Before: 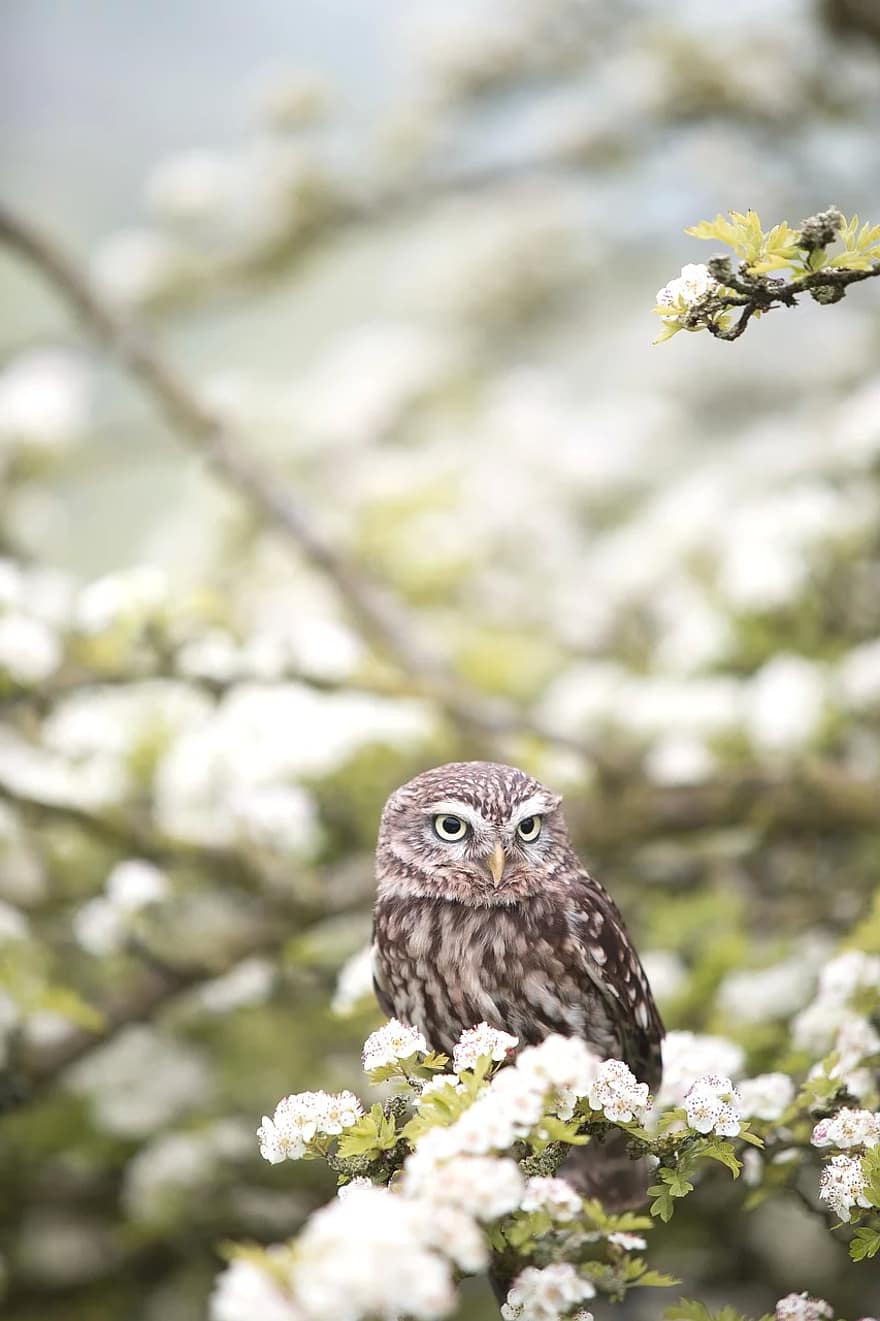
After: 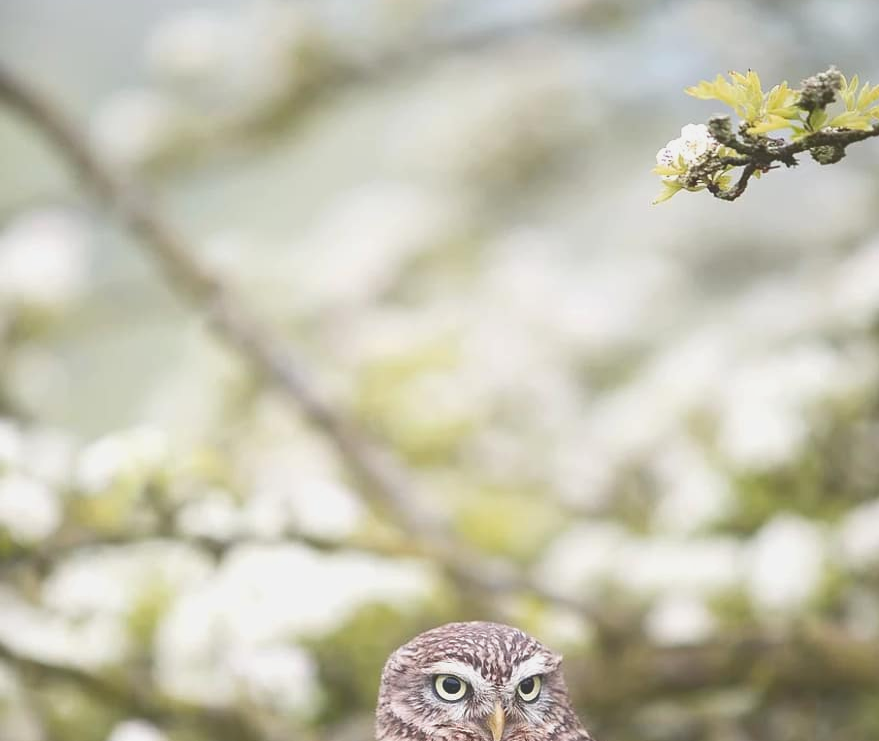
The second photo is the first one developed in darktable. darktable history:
tone curve: curves: ch0 [(0, 0.211) (0.15, 0.25) (1, 0.953)], color space Lab, independent channels, preserve colors none
crop and rotate: top 10.605%, bottom 33.274%
